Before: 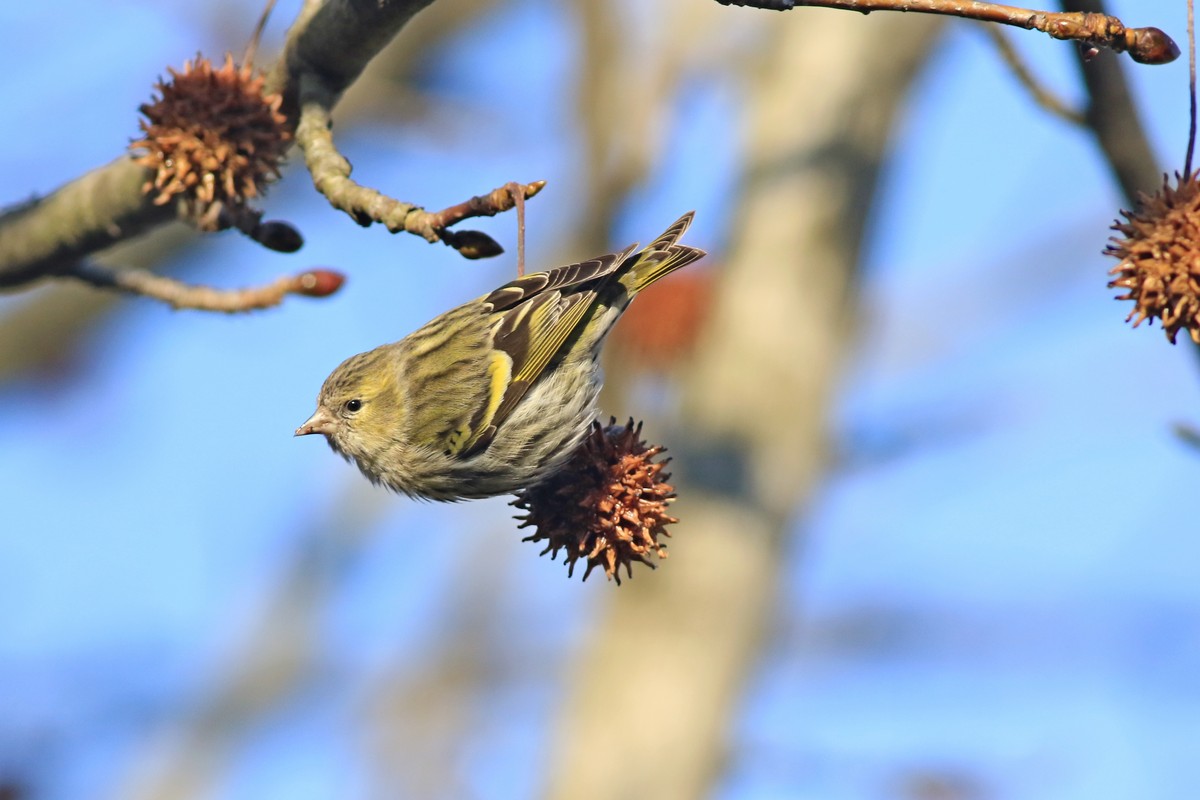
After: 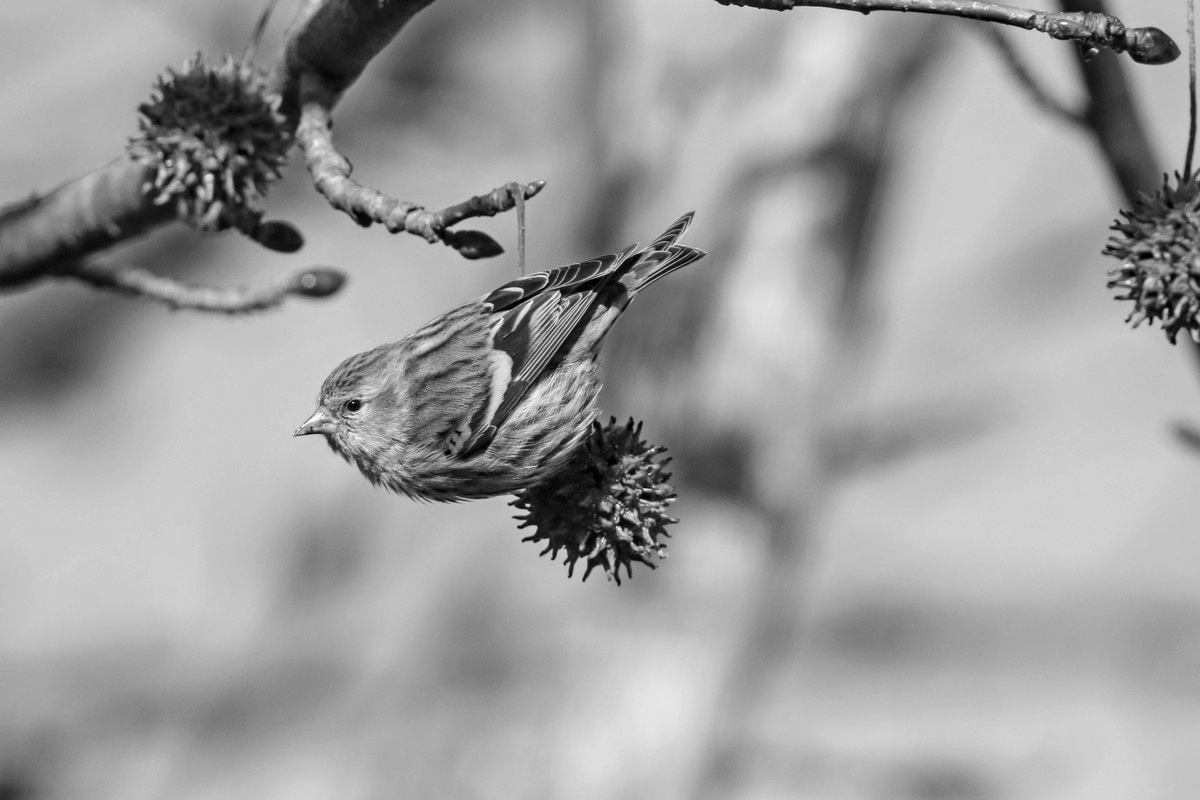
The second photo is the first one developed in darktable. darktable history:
contrast brightness saturation: contrast 0.03, brightness -0.04
local contrast: detail 130%
monochrome: a -4.13, b 5.16, size 1
